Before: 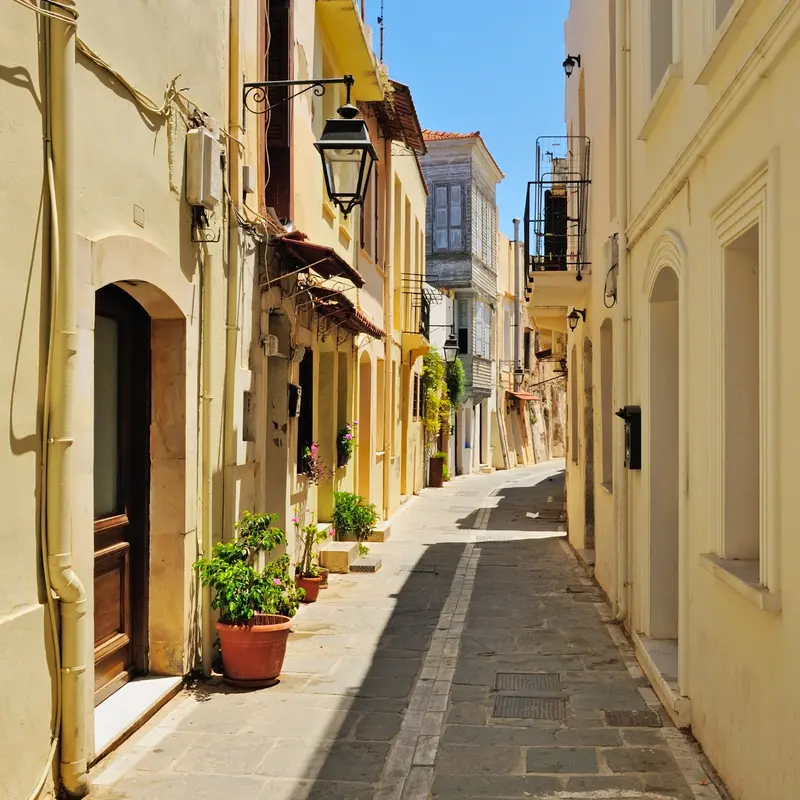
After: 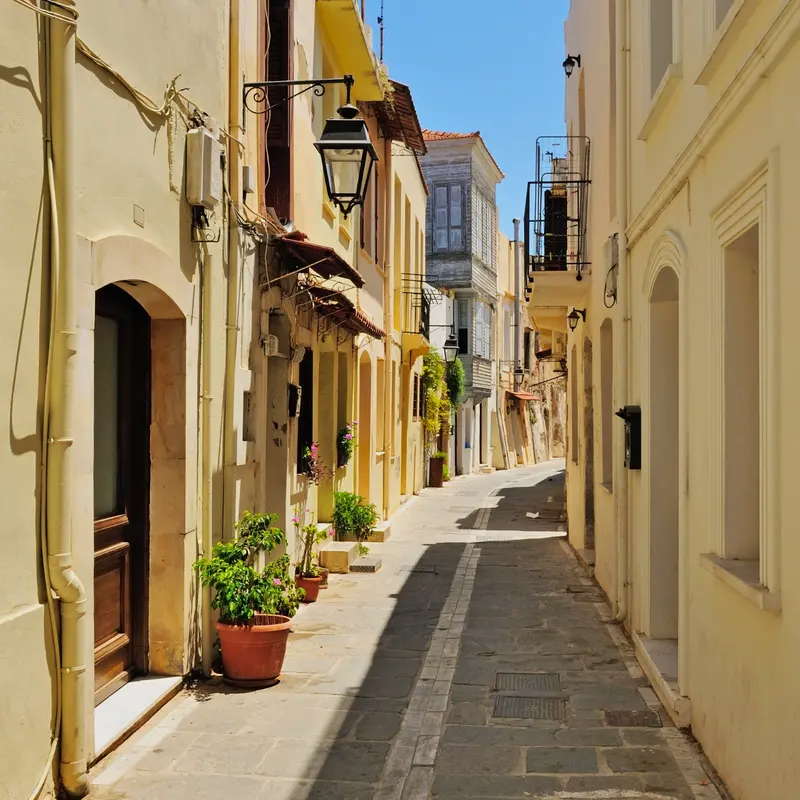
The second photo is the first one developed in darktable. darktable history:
exposure: exposure -0.154 EV, compensate exposure bias true, compensate highlight preservation false
